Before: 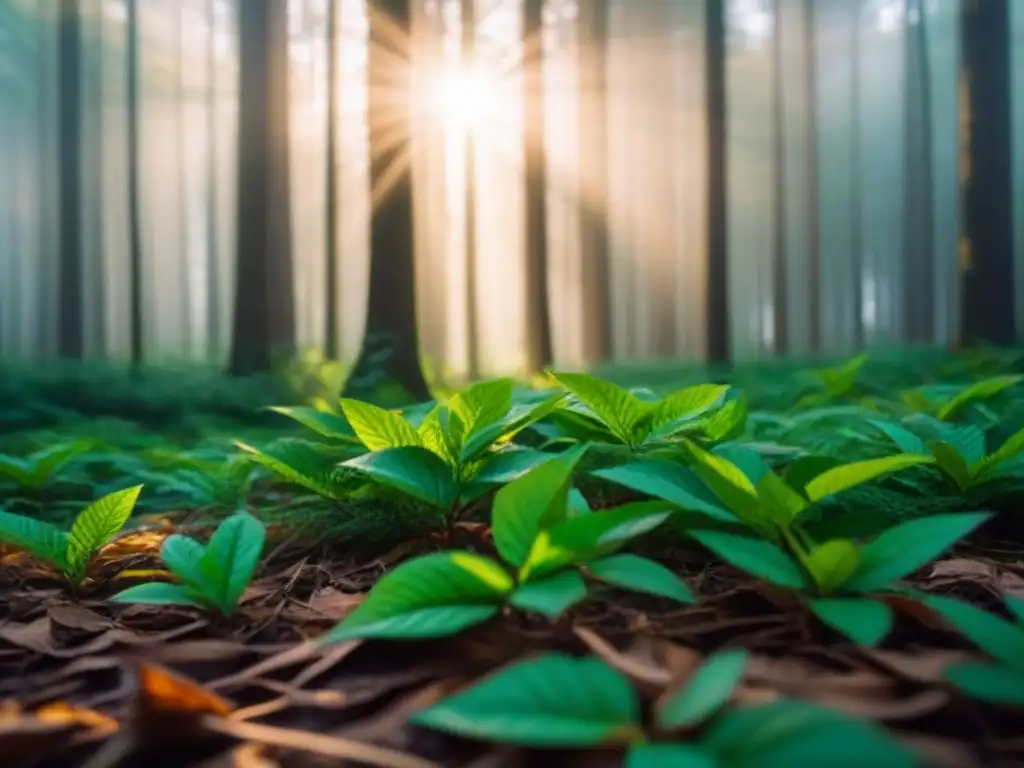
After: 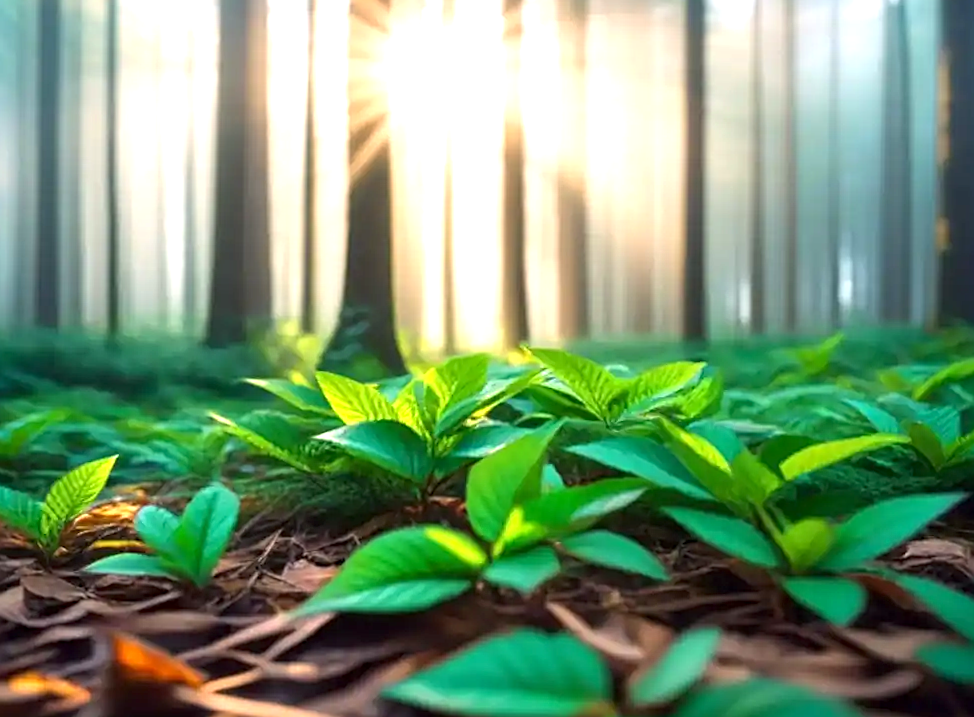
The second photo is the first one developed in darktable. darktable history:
sharpen: on, module defaults
rotate and perspective: rotation -1°, crop left 0.011, crop right 0.989, crop top 0.025, crop bottom 0.975
exposure: black level correction 0.001, exposure 0.955 EV, compensate exposure bias true, compensate highlight preservation false
crop and rotate: angle -1.69°
